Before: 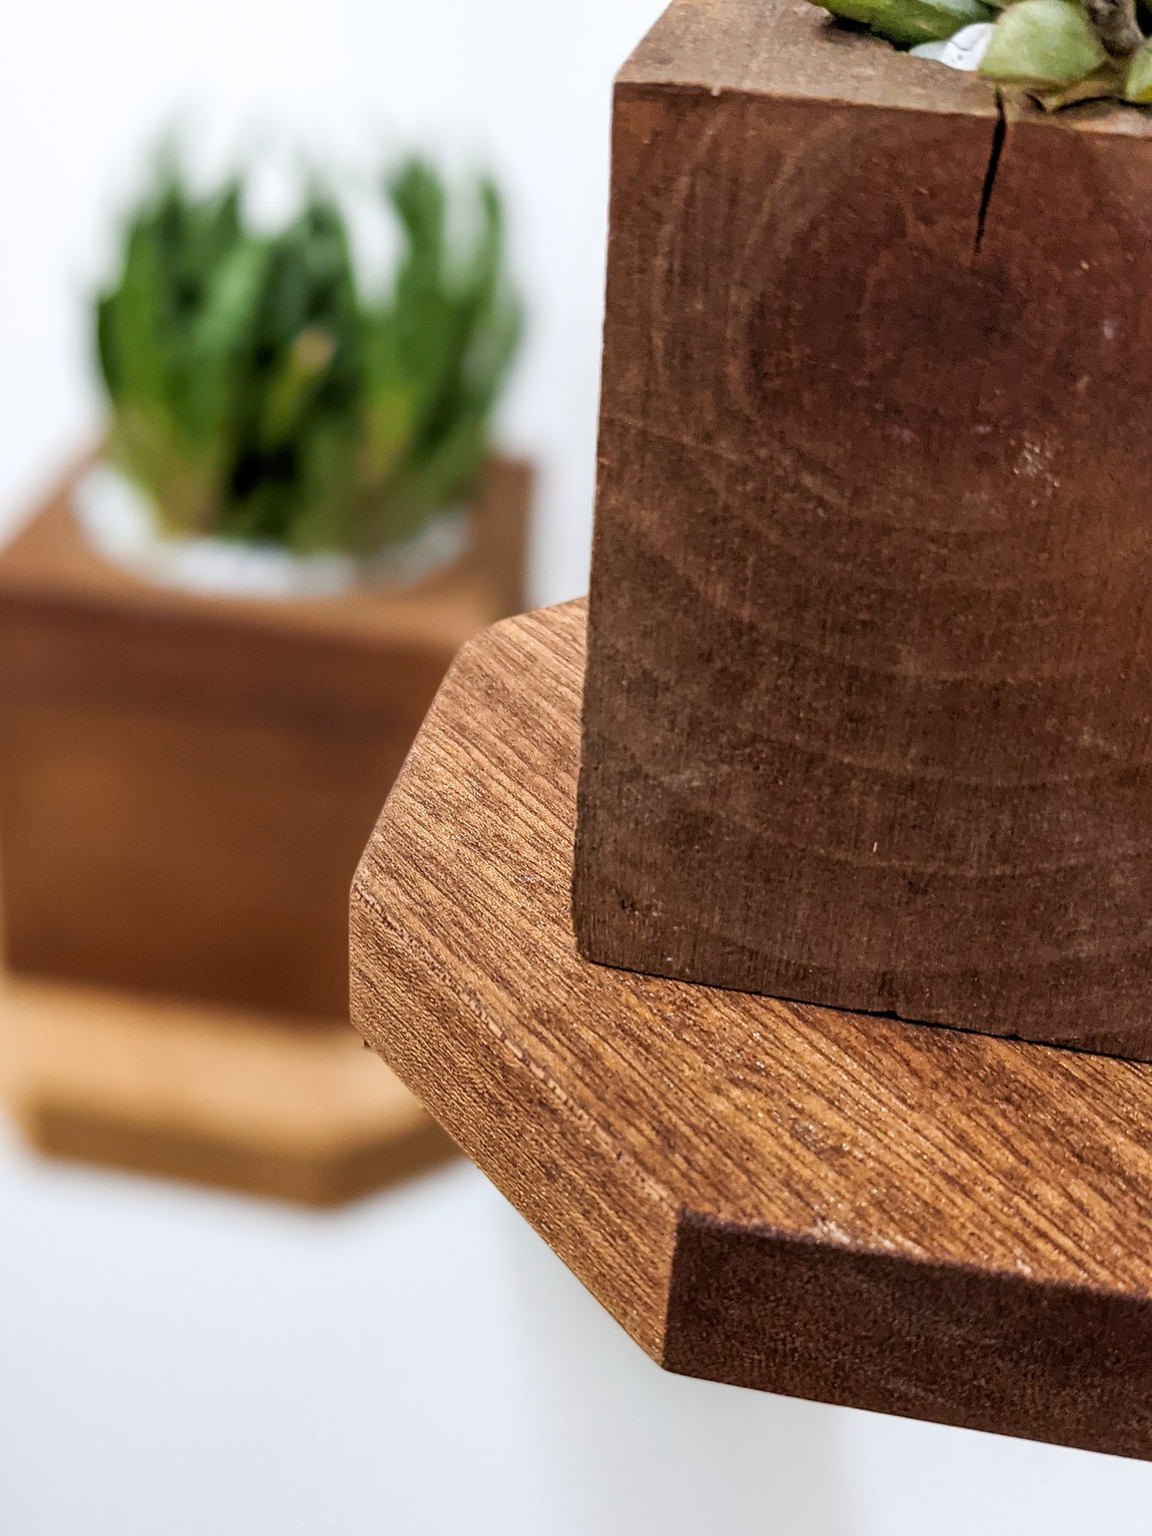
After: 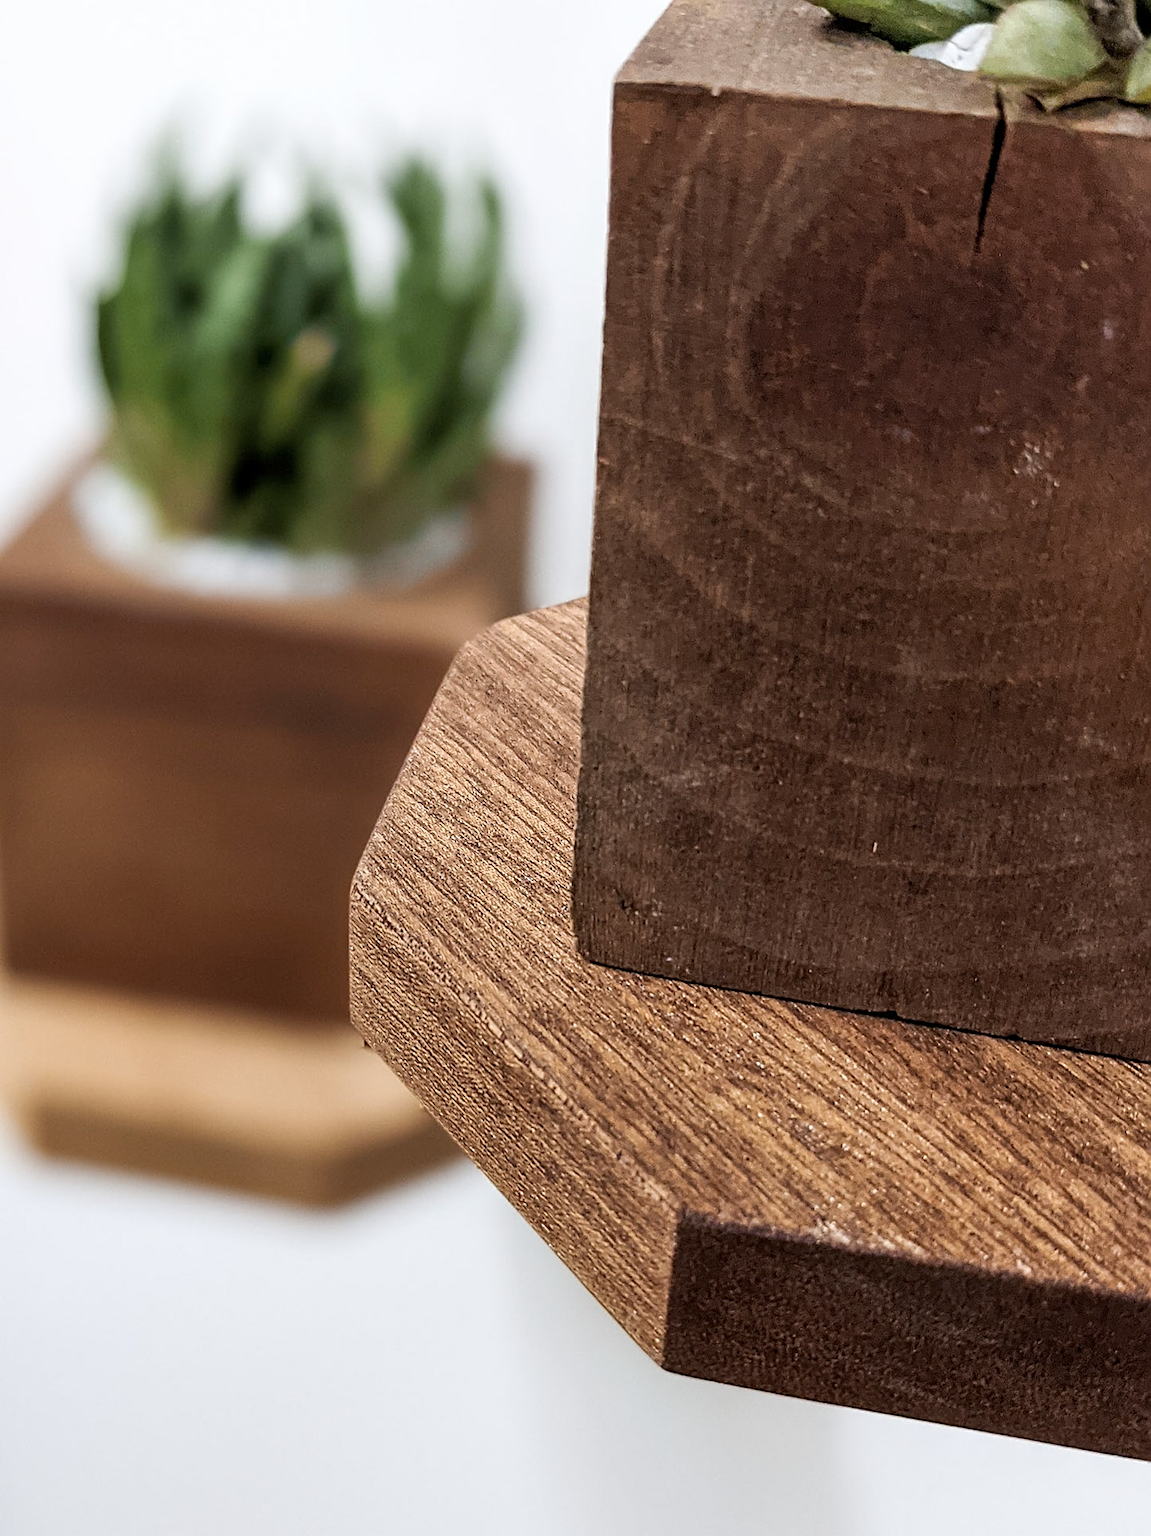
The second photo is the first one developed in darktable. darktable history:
sharpen: on, module defaults
contrast brightness saturation: contrast 0.06, brightness -0.01, saturation -0.23
